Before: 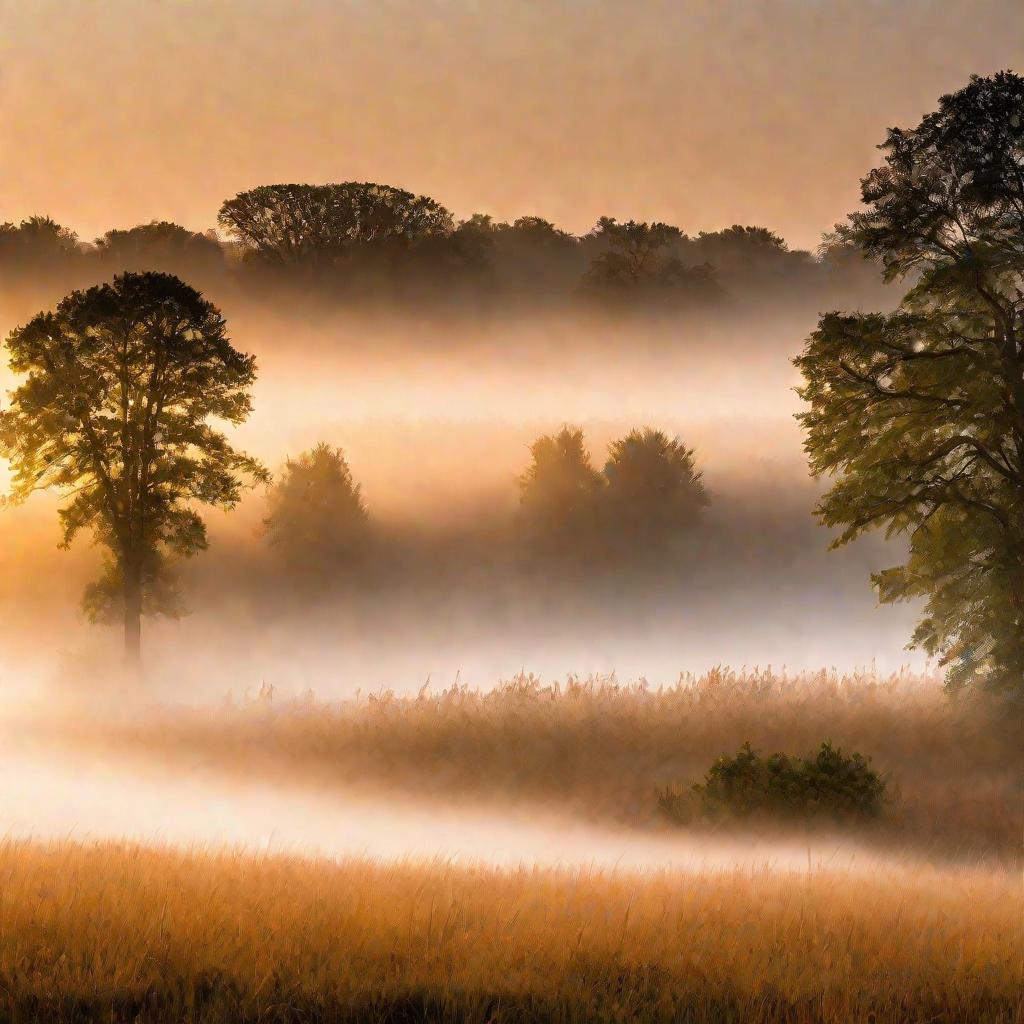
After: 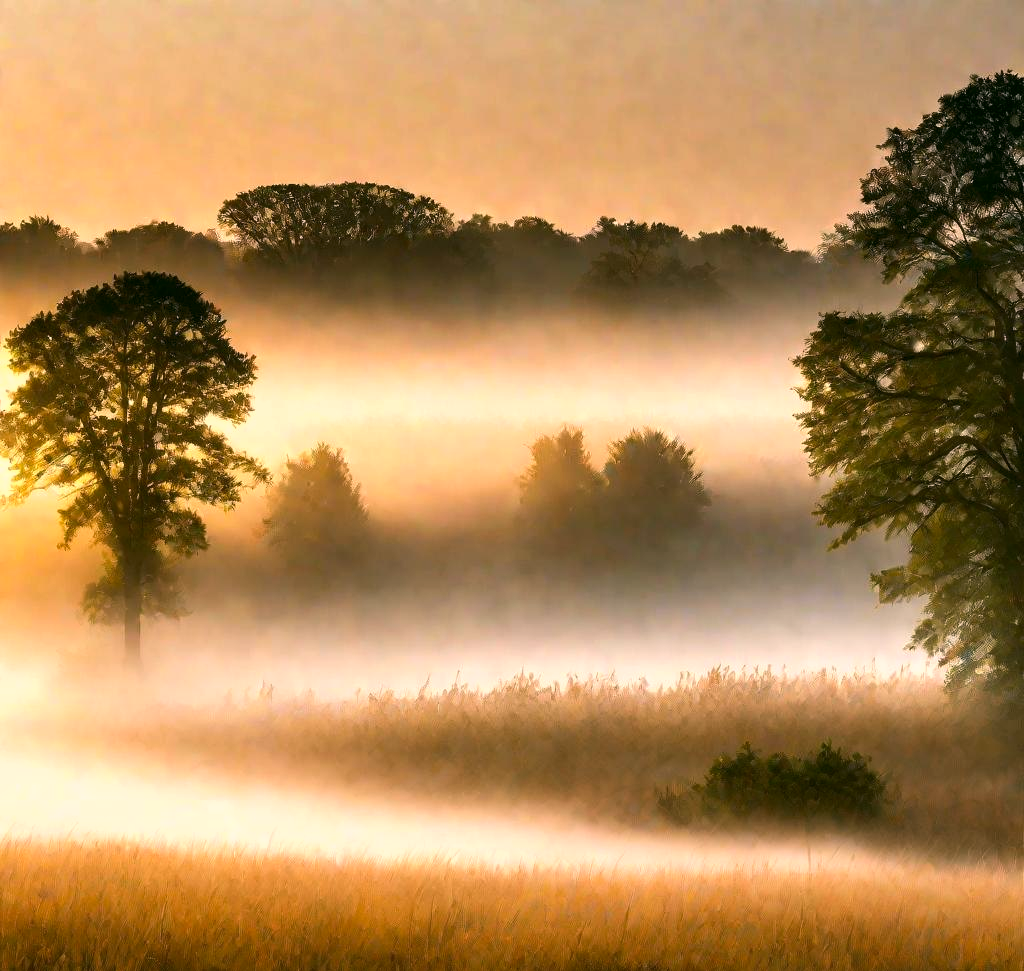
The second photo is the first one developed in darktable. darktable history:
color correction: highlights a* 4.02, highlights b* 4.98, shadows a* -7.55, shadows b* 4.98
fill light: on, module defaults
tone equalizer: -8 EV -0.417 EV, -7 EV -0.389 EV, -6 EV -0.333 EV, -5 EV -0.222 EV, -3 EV 0.222 EV, -2 EV 0.333 EV, -1 EV 0.389 EV, +0 EV 0.417 EV, edges refinement/feathering 500, mask exposure compensation -1.57 EV, preserve details no
crop and rotate: top 0%, bottom 5.097%
